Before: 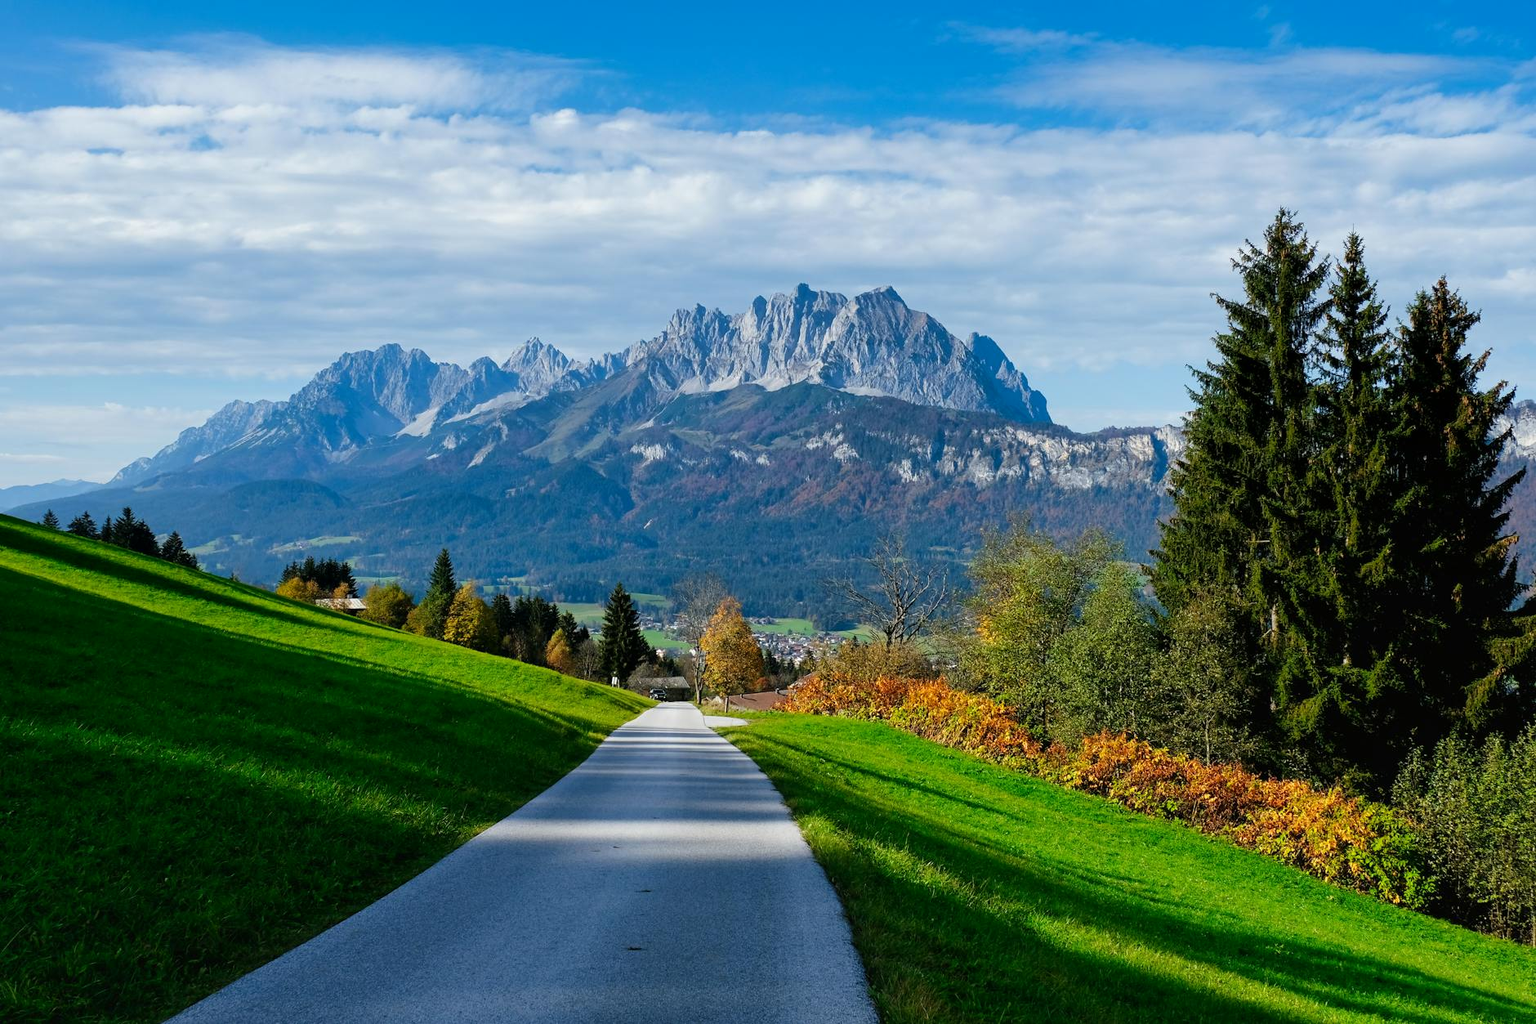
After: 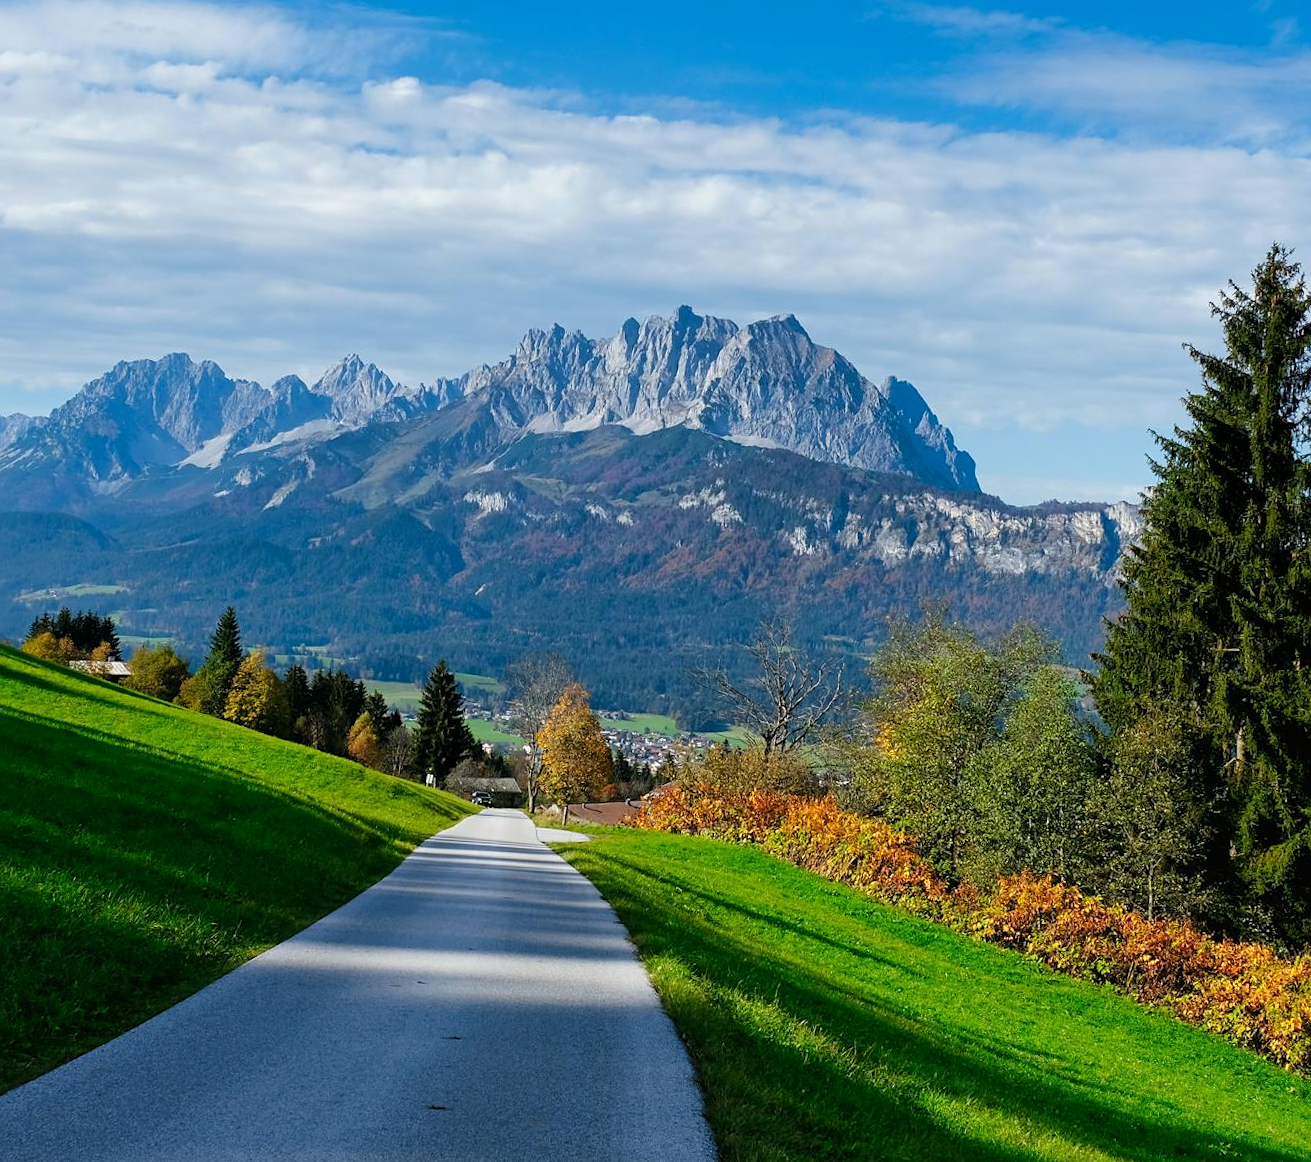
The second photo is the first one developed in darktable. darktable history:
crop and rotate: angle -2.98°, left 14.085%, top 0.033%, right 10.821%, bottom 0.078%
sharpen: radius 1.275, amount 0.293, threshold 0.153
